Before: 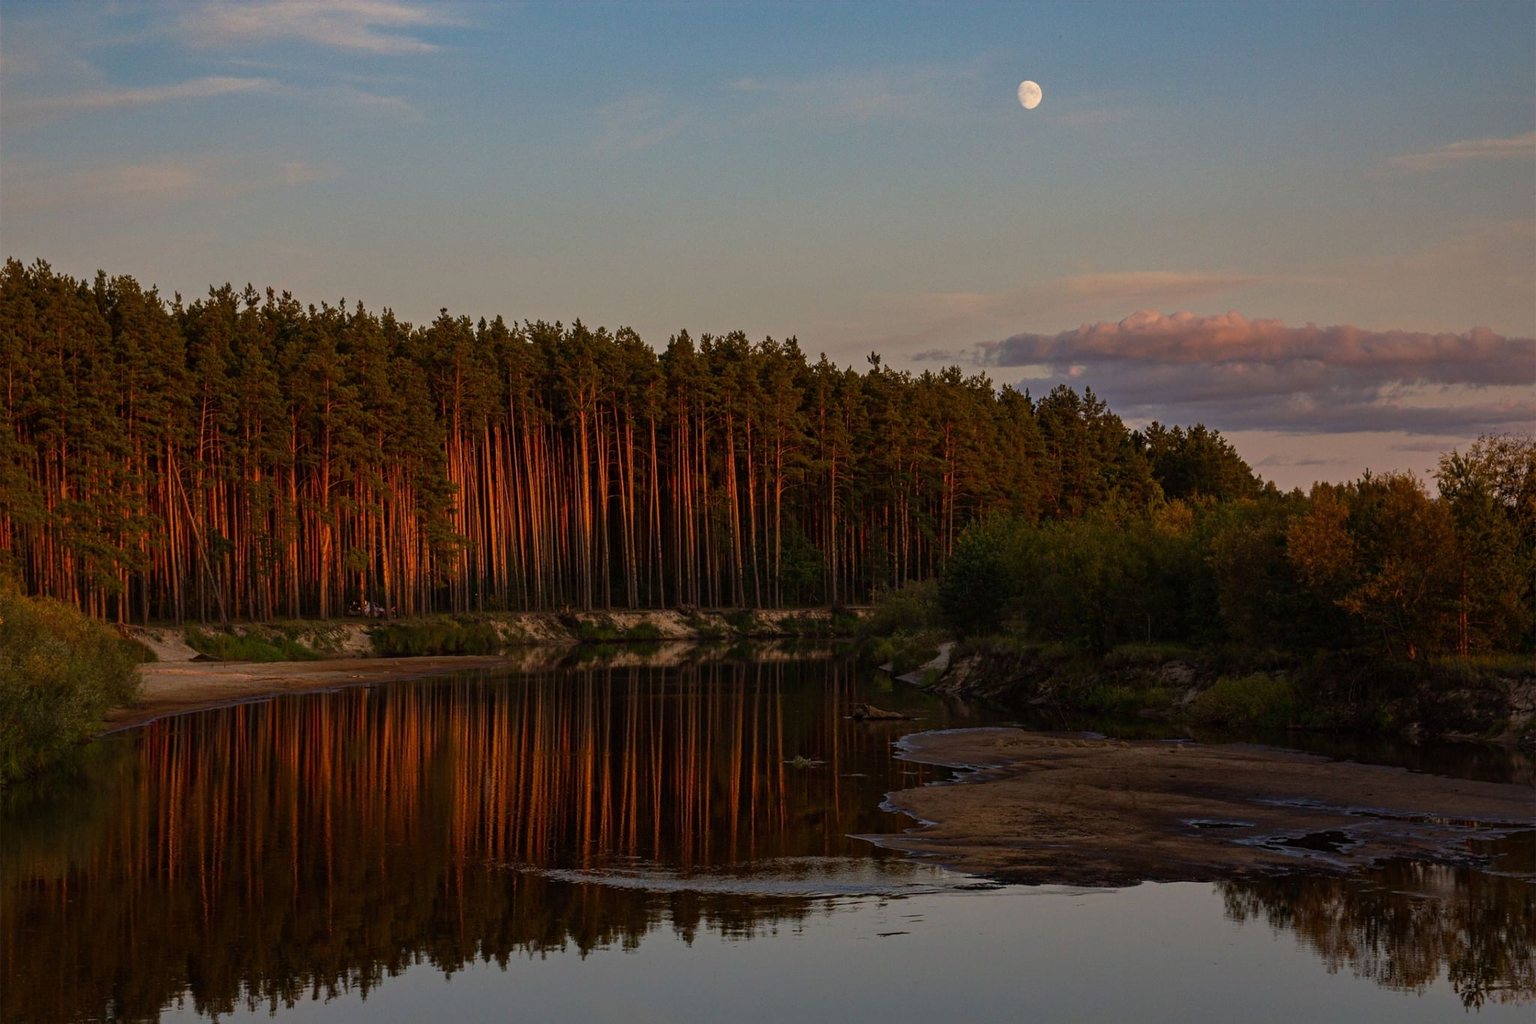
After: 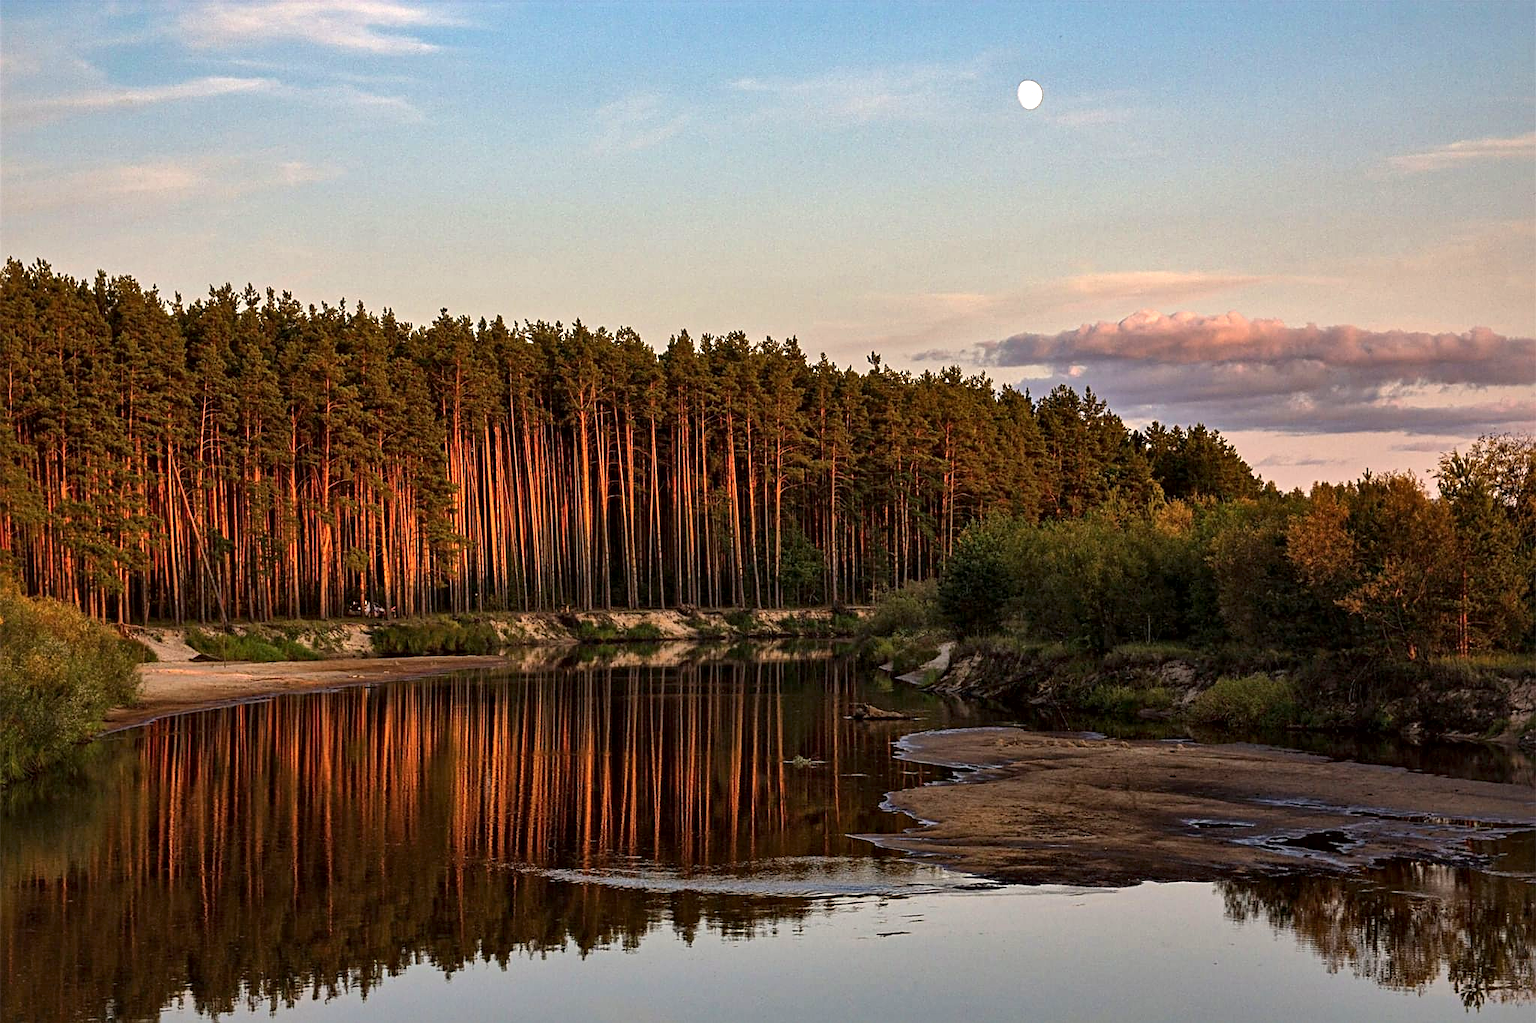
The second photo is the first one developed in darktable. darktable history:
sharpen: on, module defaults
exposure: black level correction 0, exposure 1.2 EV, compensate highlight preservation false
local contrast: mode bilateral grid, contrast 24, coarseness 59, detail 151%, midtone range 0.2
